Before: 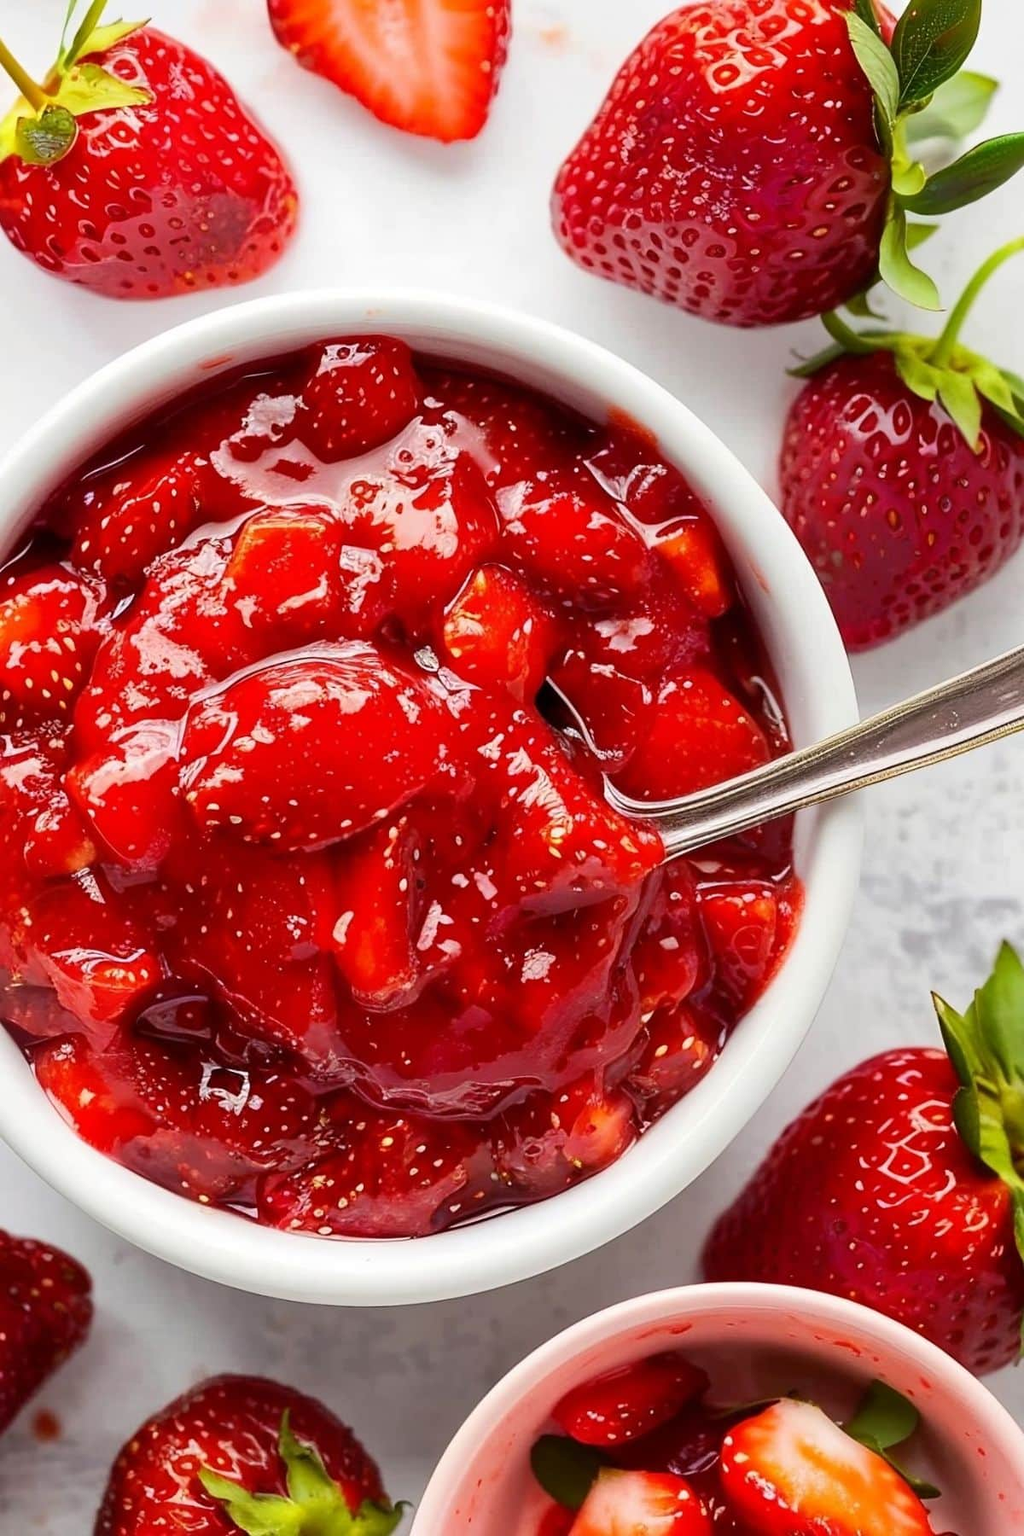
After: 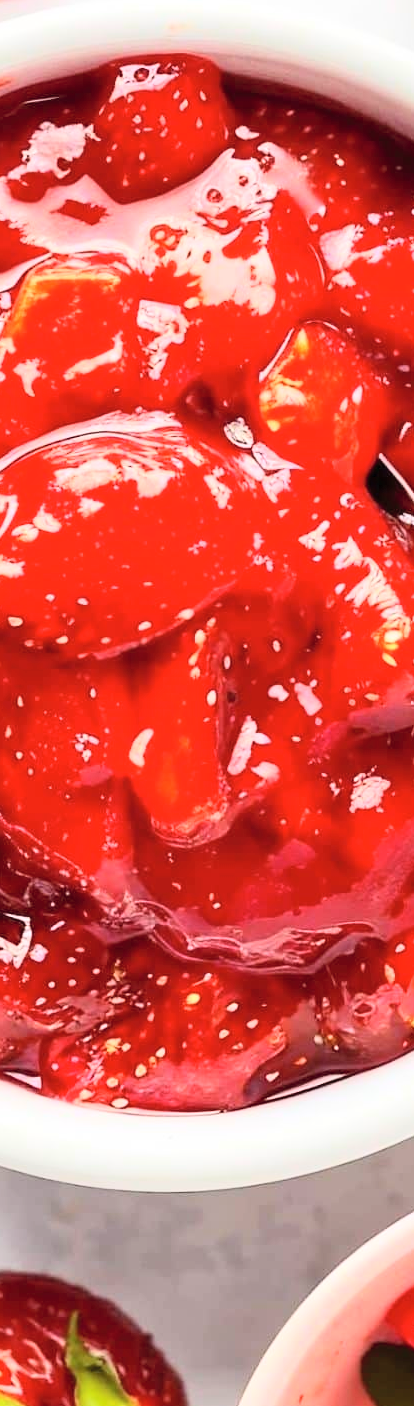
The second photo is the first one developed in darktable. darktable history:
tone curve: curves: ch0 [(0, 0) (0.003, 0.004) (0.011, 0.015) (0.025, 0.033) (0.044, 0.059) (0.069, 0.093) (0.1, 0.133) (0.136, 0.182) (0.177, 0.237) (0.224, 0.3) (0.277, 0.369) (0.335, 0.437) (0.399, 0.511) (0.468, 0.584) (0.543, 0.656) (0.623, 0.729) (0.709, 0.8) (0.801, 0.872) (0.898, 0.935) (1, 1)], color space Lab, independent channels, preserve colors none
crop and rotate: left 21.817%, top 18.856%, right 43.666%, bottom 2.999%
contrast brightness saturation: contrast 0.201, brightness 0.16, saturation 0.228
